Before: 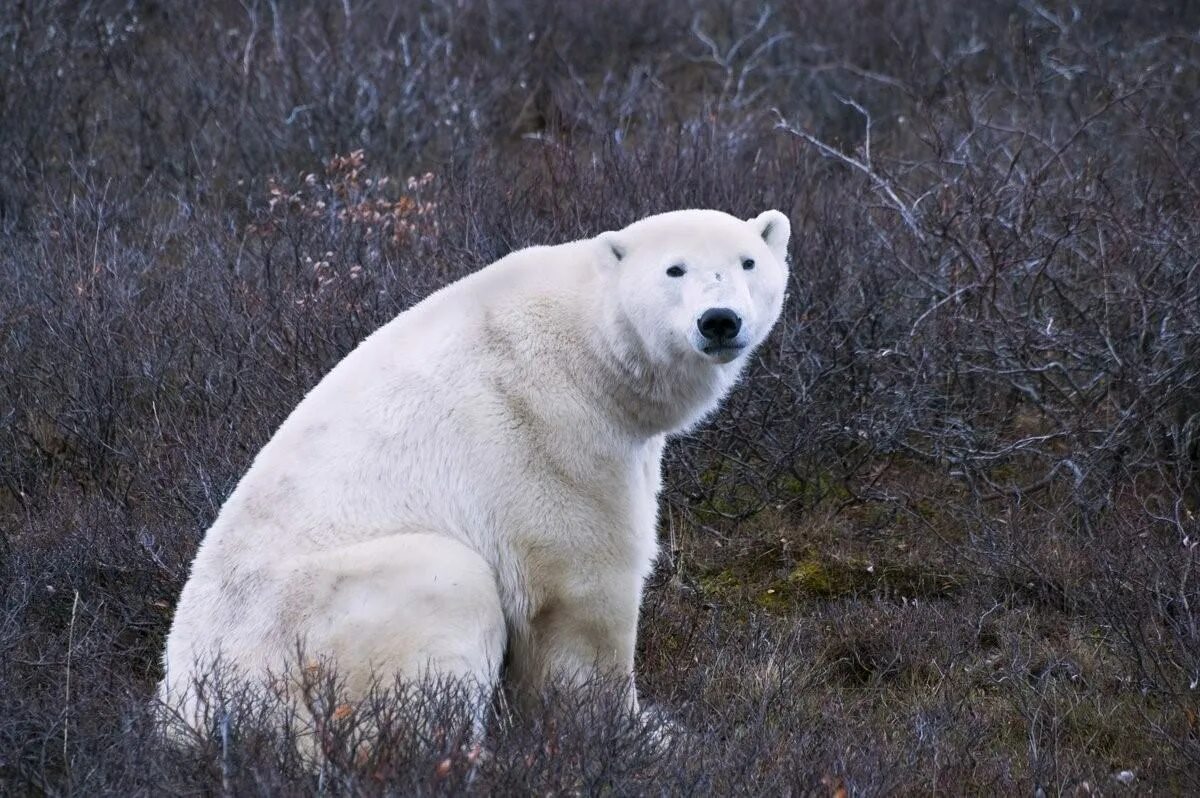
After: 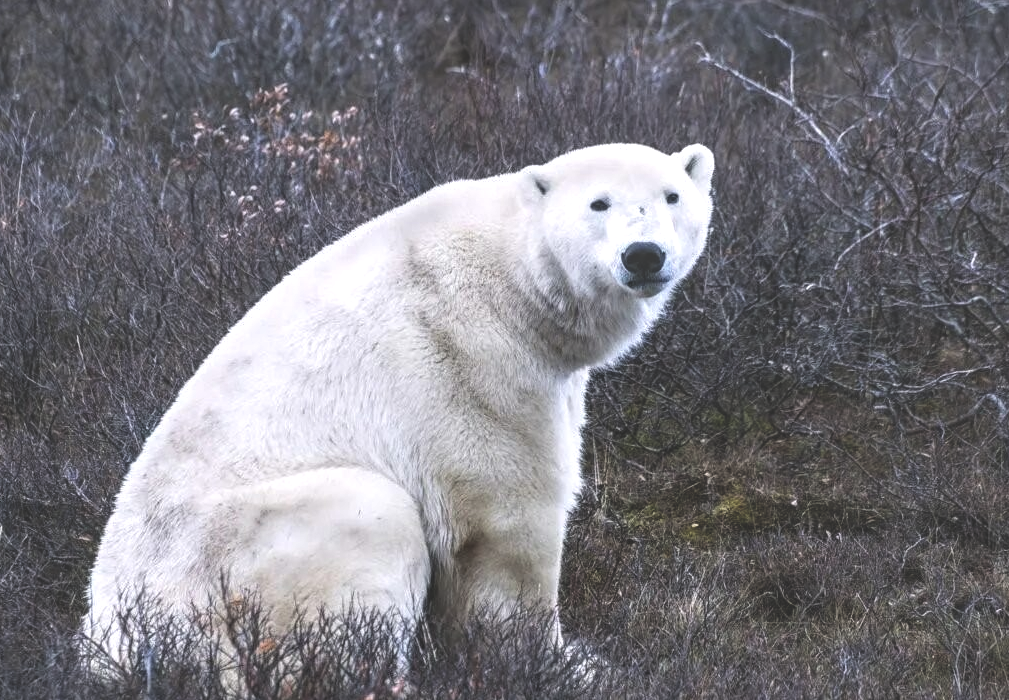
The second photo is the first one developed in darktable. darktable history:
exposure: black level correction -0.042, exposure 0.06 EV, compensate exposure bias true, compensate highlight preservation false
crop: left 6.37%, top 8.368%, right 9.53%, bottom 3.789%
local contrast: detail 160%
